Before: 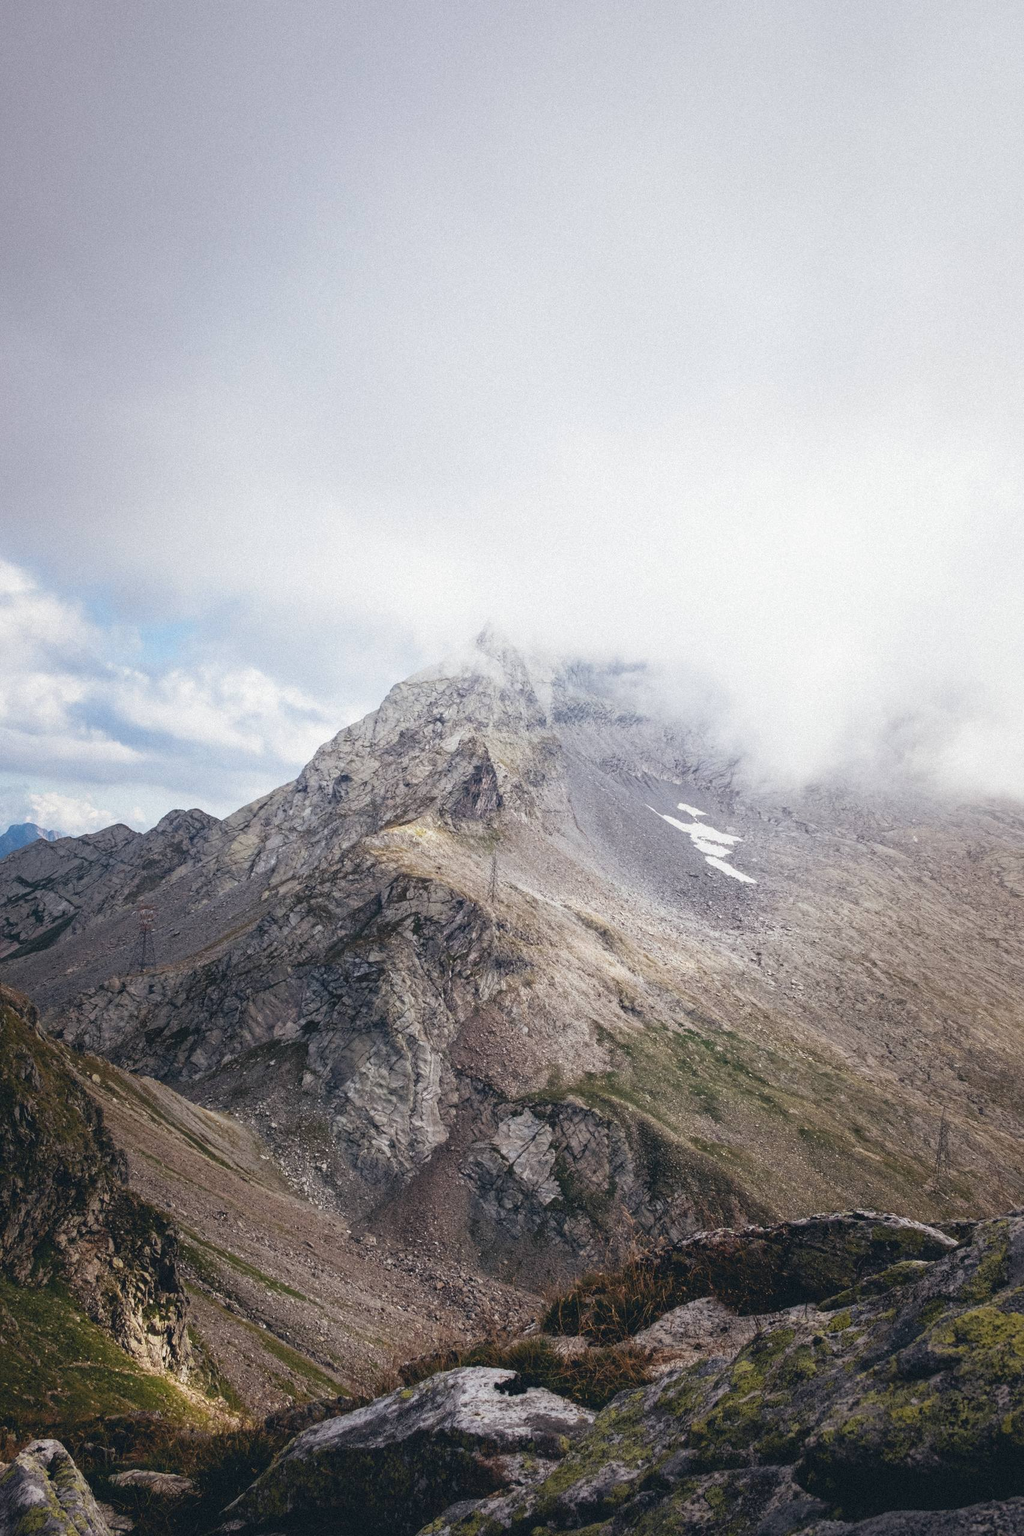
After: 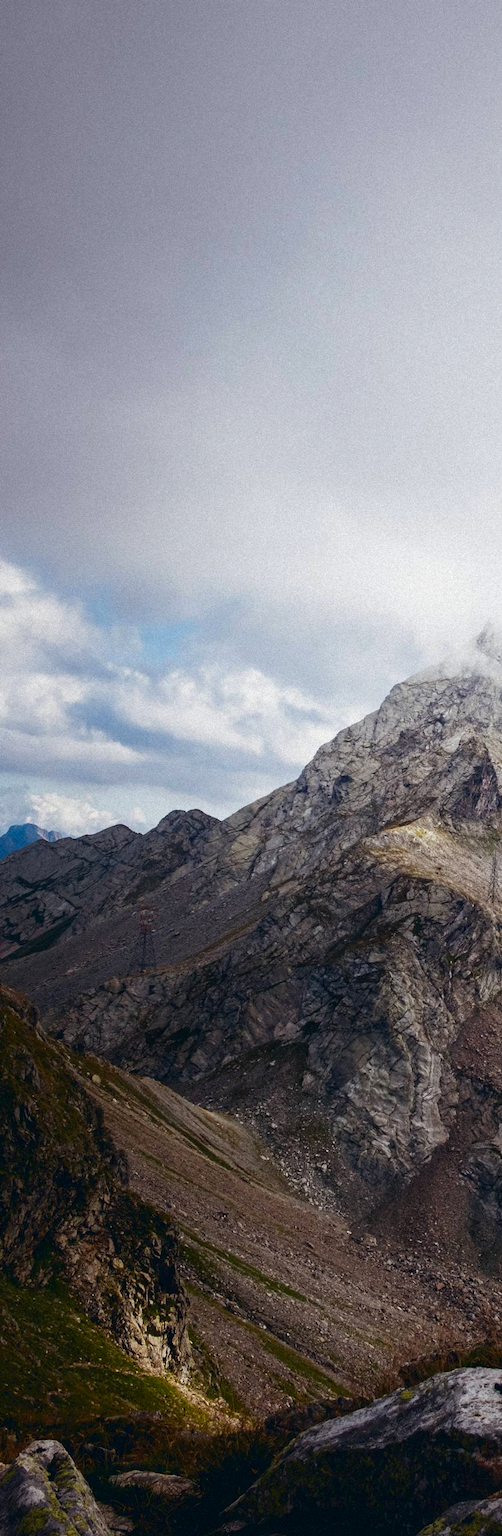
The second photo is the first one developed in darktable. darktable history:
tone equalizer: on, module defaults
crop and rotate: left 0%, top 0%, right 50.845%
contrast brightness saturation: brightness -0.25, saturation 0.2
